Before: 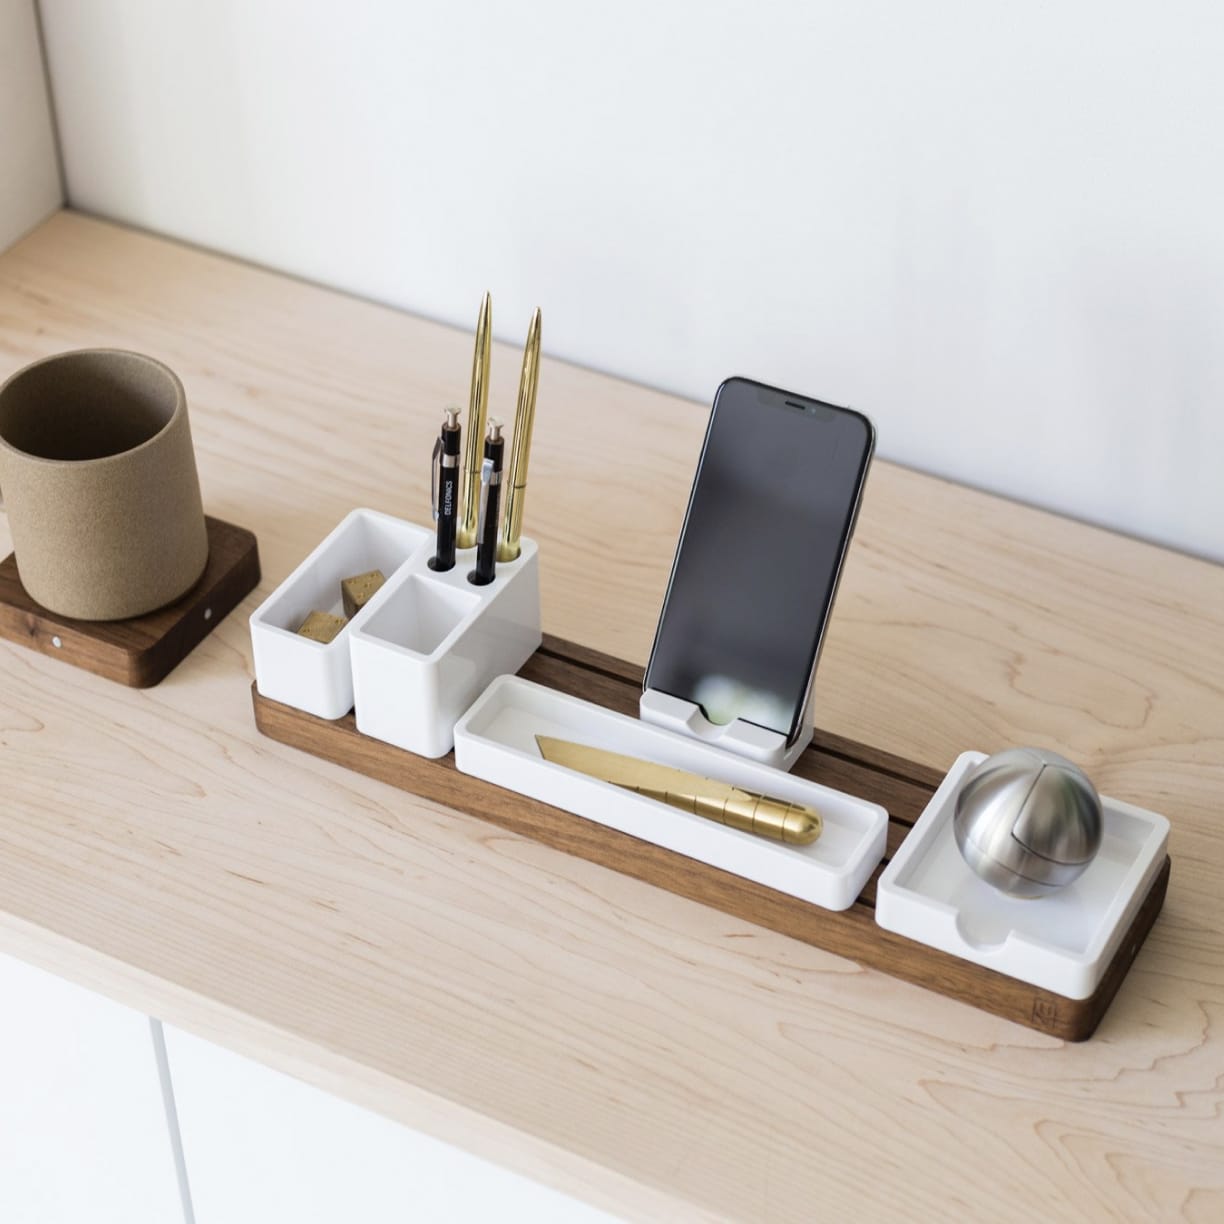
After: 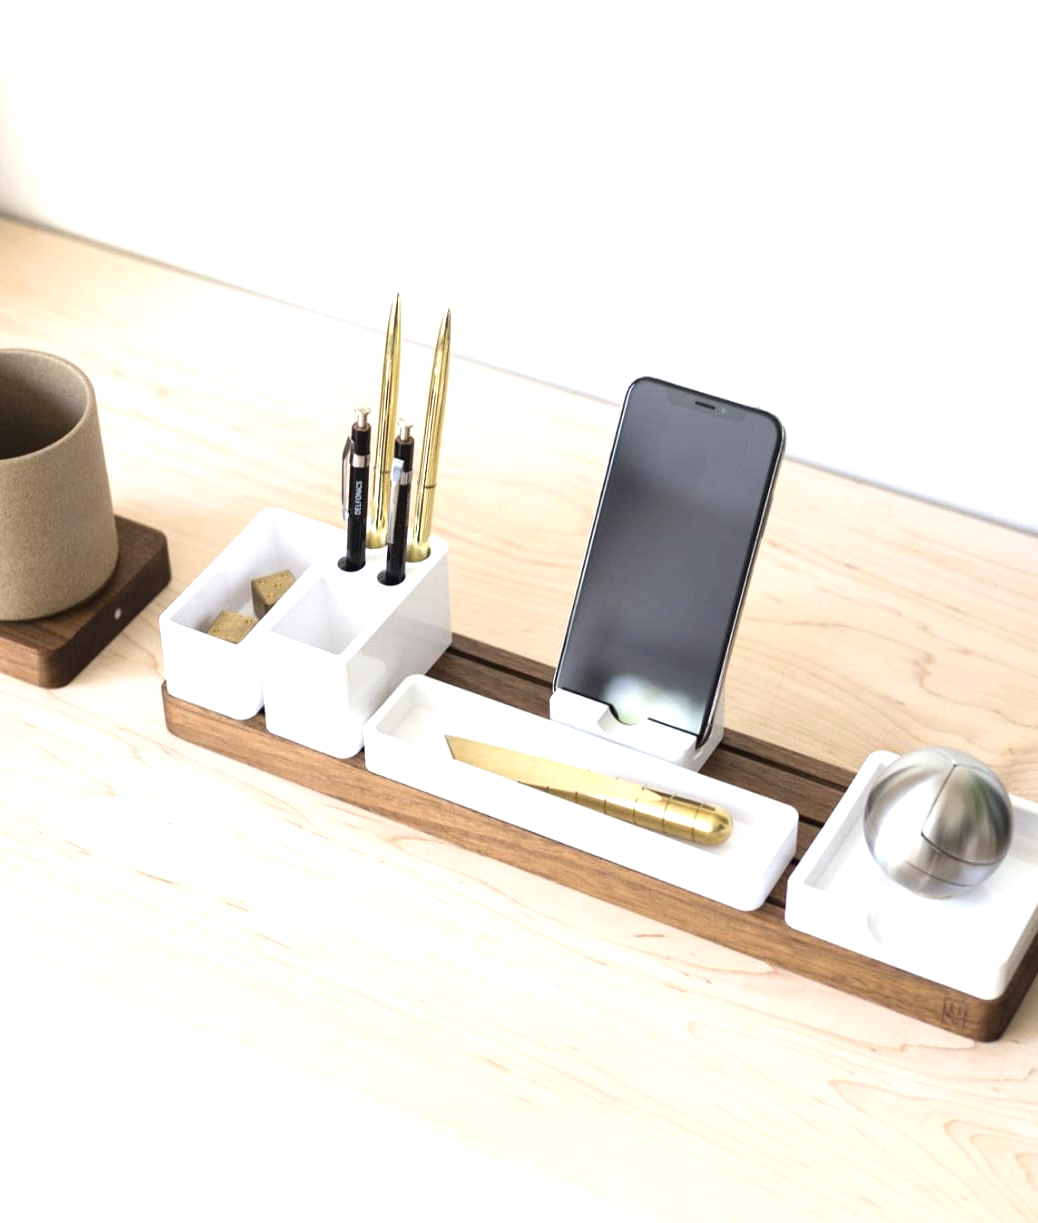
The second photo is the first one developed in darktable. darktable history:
exposure: black level correction -0.001, exposure 0.906 EV, compensate highlight preservation false
crop: left 7.375%, right 7.803%
color correction: highlights b* 0.063, saturation 0.98
